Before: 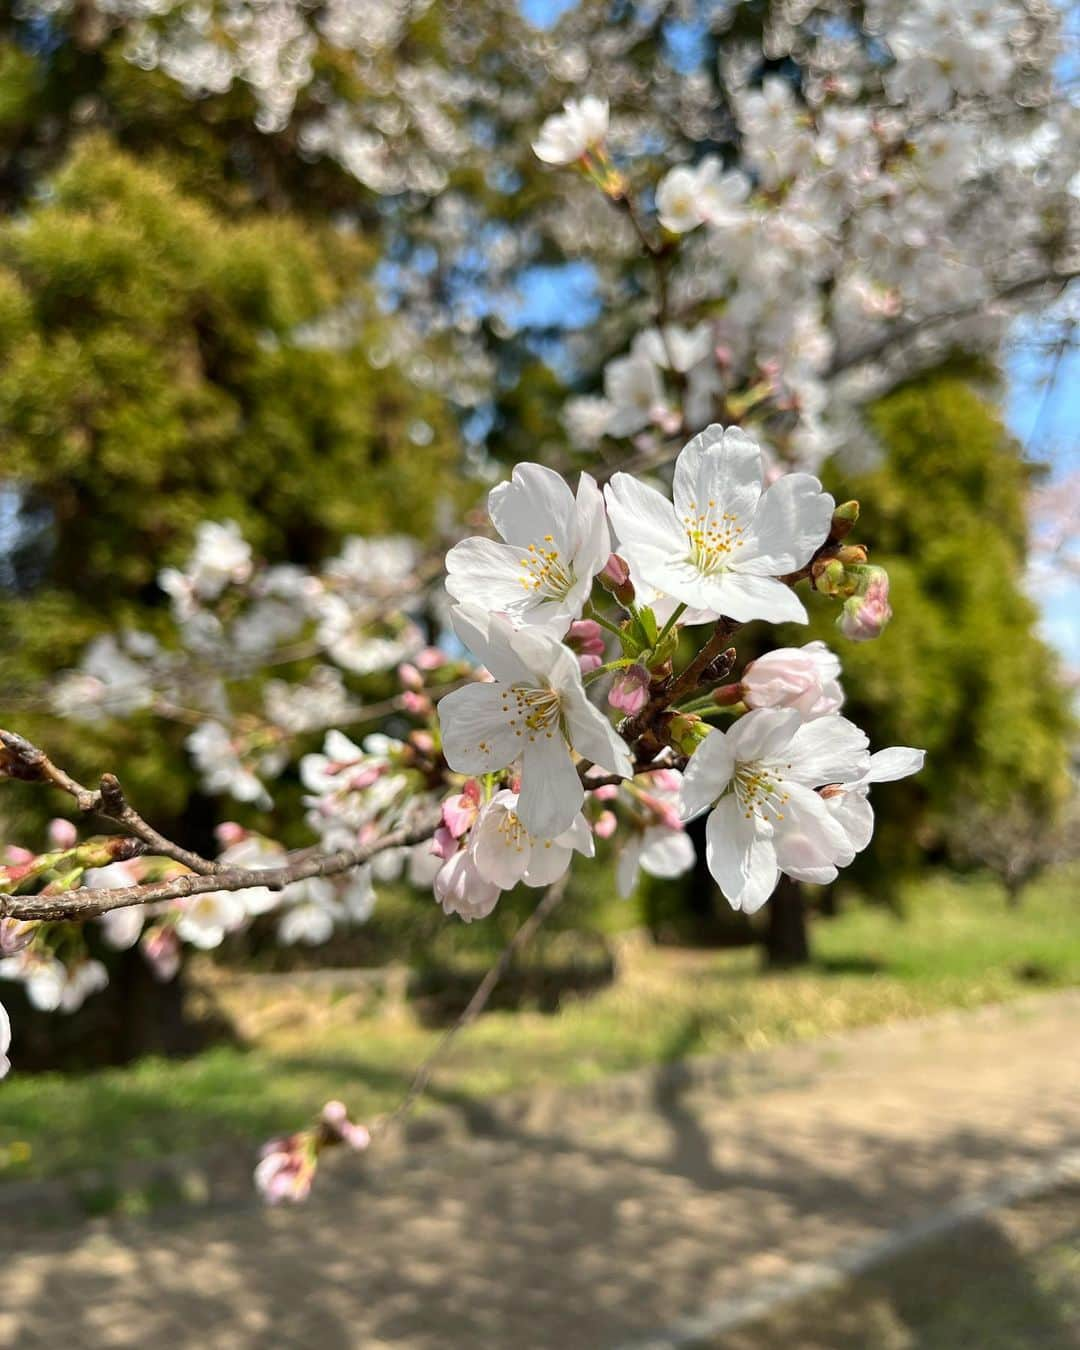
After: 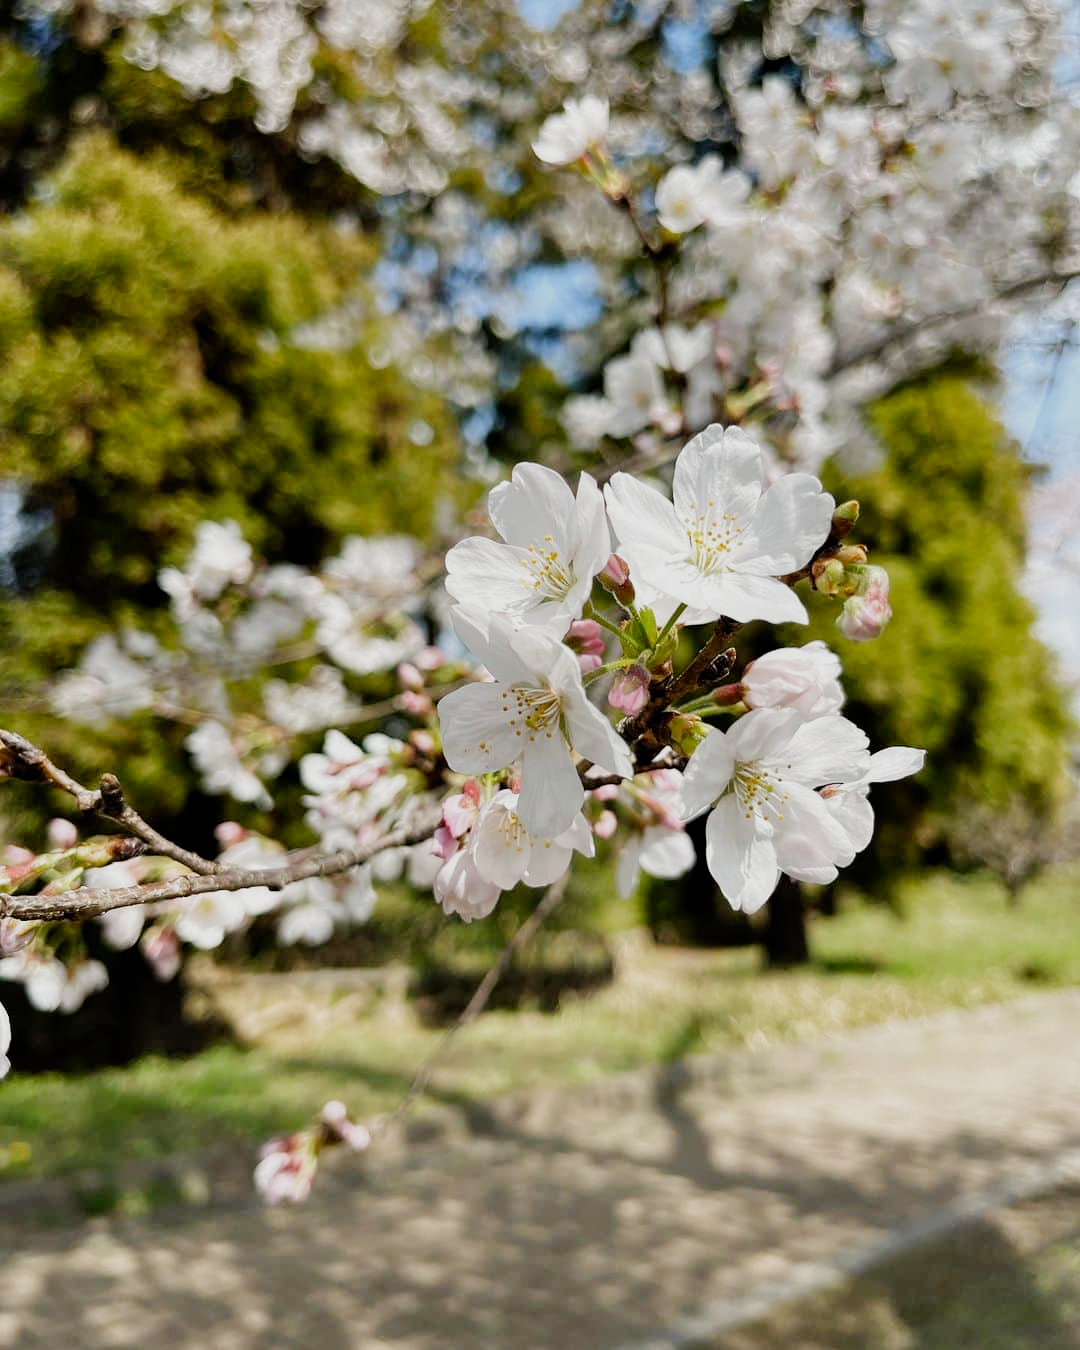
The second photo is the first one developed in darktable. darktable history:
filmic rgb: black relative exposure -8.01 EV, white relative exposure 3.86 EV, hardness 4.32, add noise in highlights 0.001, preserve chrominance no, color science v3 (2019), use custom middle-gray values true, contrast in highlights soft
tone equalizer: -8 EV -0.41 EV, -7 EV -0.411 EV, -6 EV -0.347 EV, -5 EV -0.243 EV, -3 EV 0.249 EV, -2 EV 0.344 EV, -1 EV 0.369 EV, +0 EV 0.41 EV
